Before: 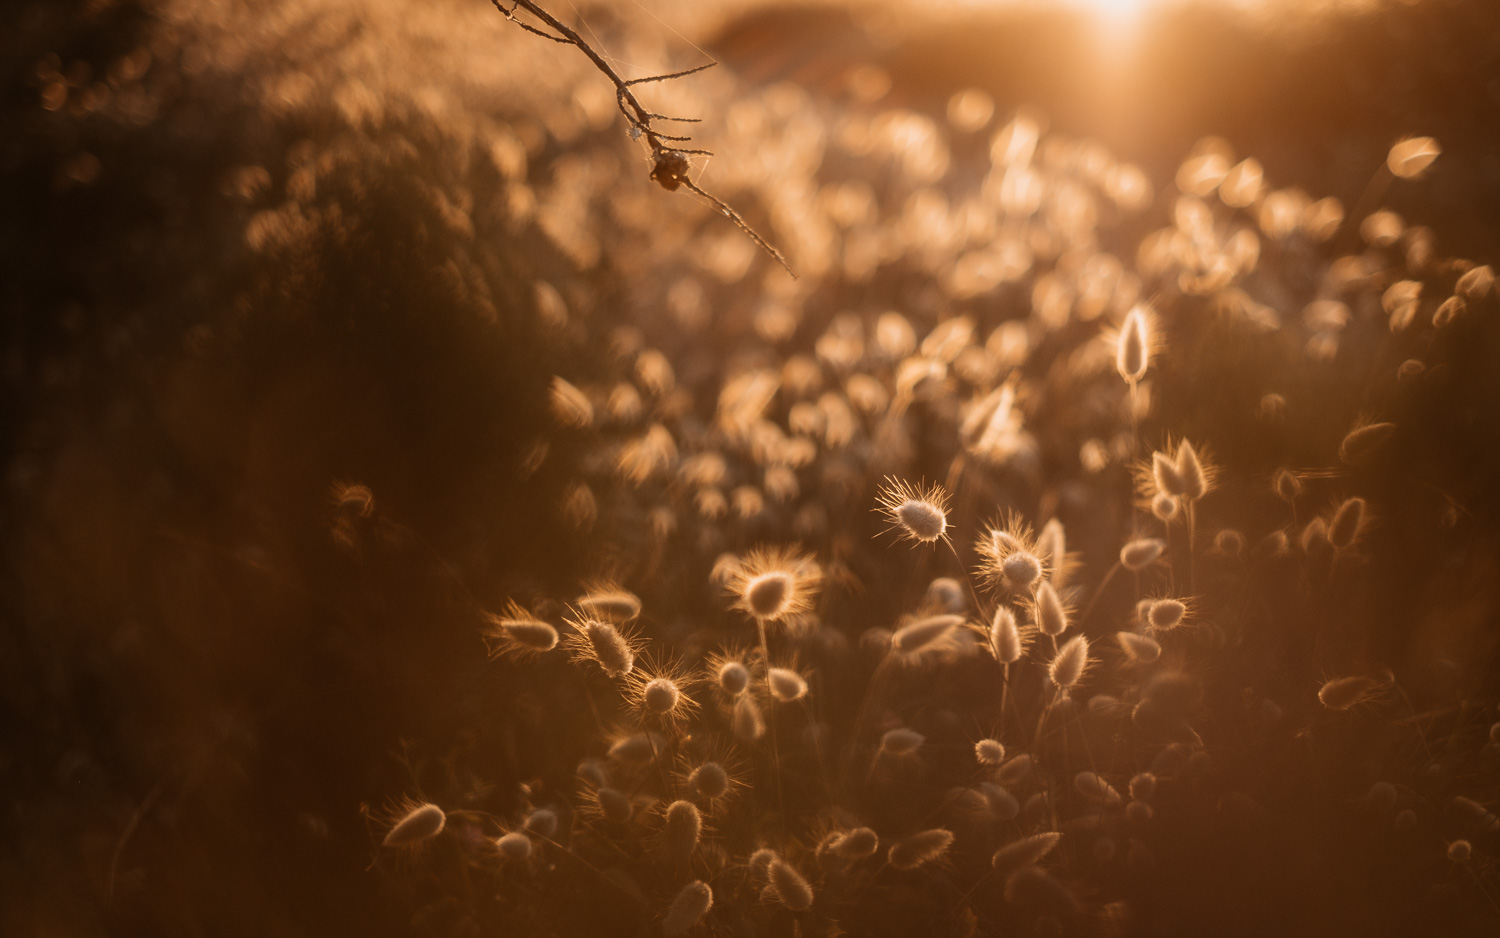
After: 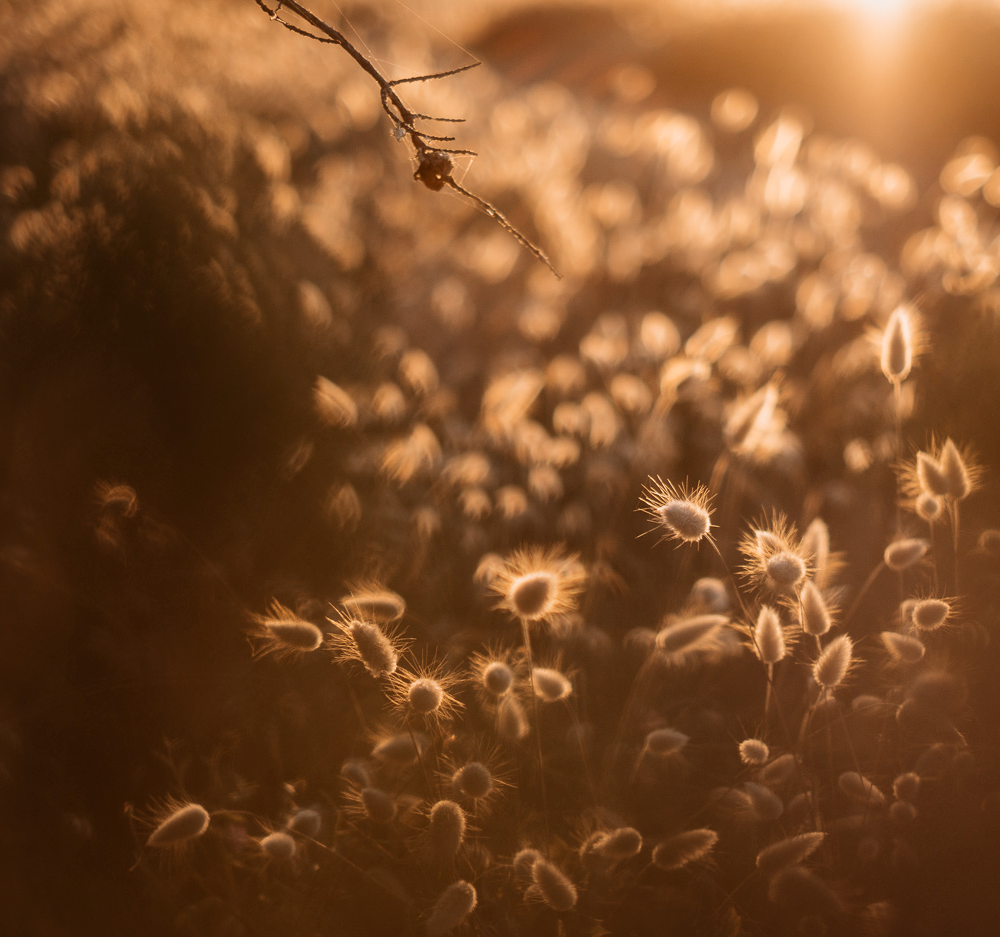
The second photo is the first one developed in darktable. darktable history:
local contrast: mode bilateral grid, contrast 20, coarseness 50, detail 120%, midtone range 0.2
crop and rotate: left 15.754%, right 17.579%
